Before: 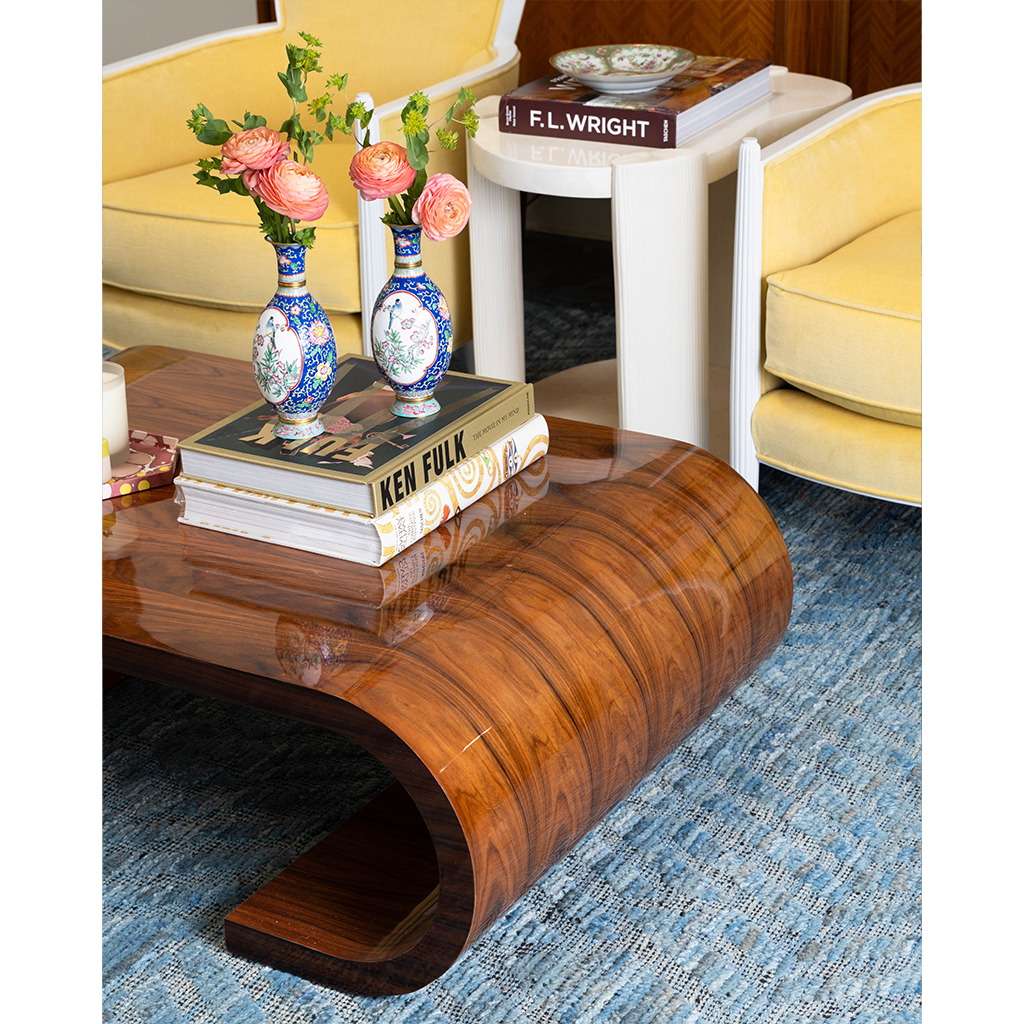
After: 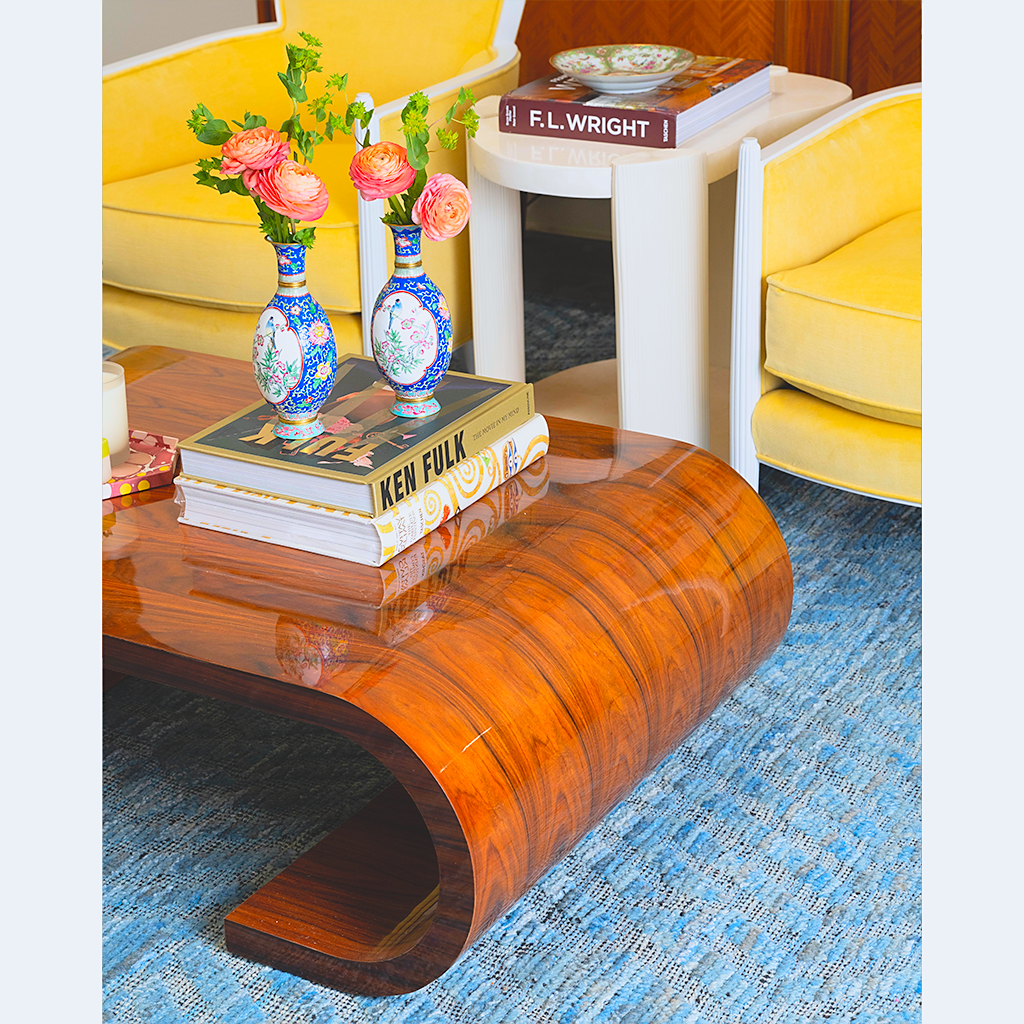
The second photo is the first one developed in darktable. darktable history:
sharpen: radius 1.458, amount 0.398, threshold 1.271
white balance: red 0.988, blue 1.017
contrast brightness saturation: contrast 0.07, brightness 0.18, saturation 0.4
lowpass: radius 0.1, contrast 0.85, saturation 1.1, unbound 0
